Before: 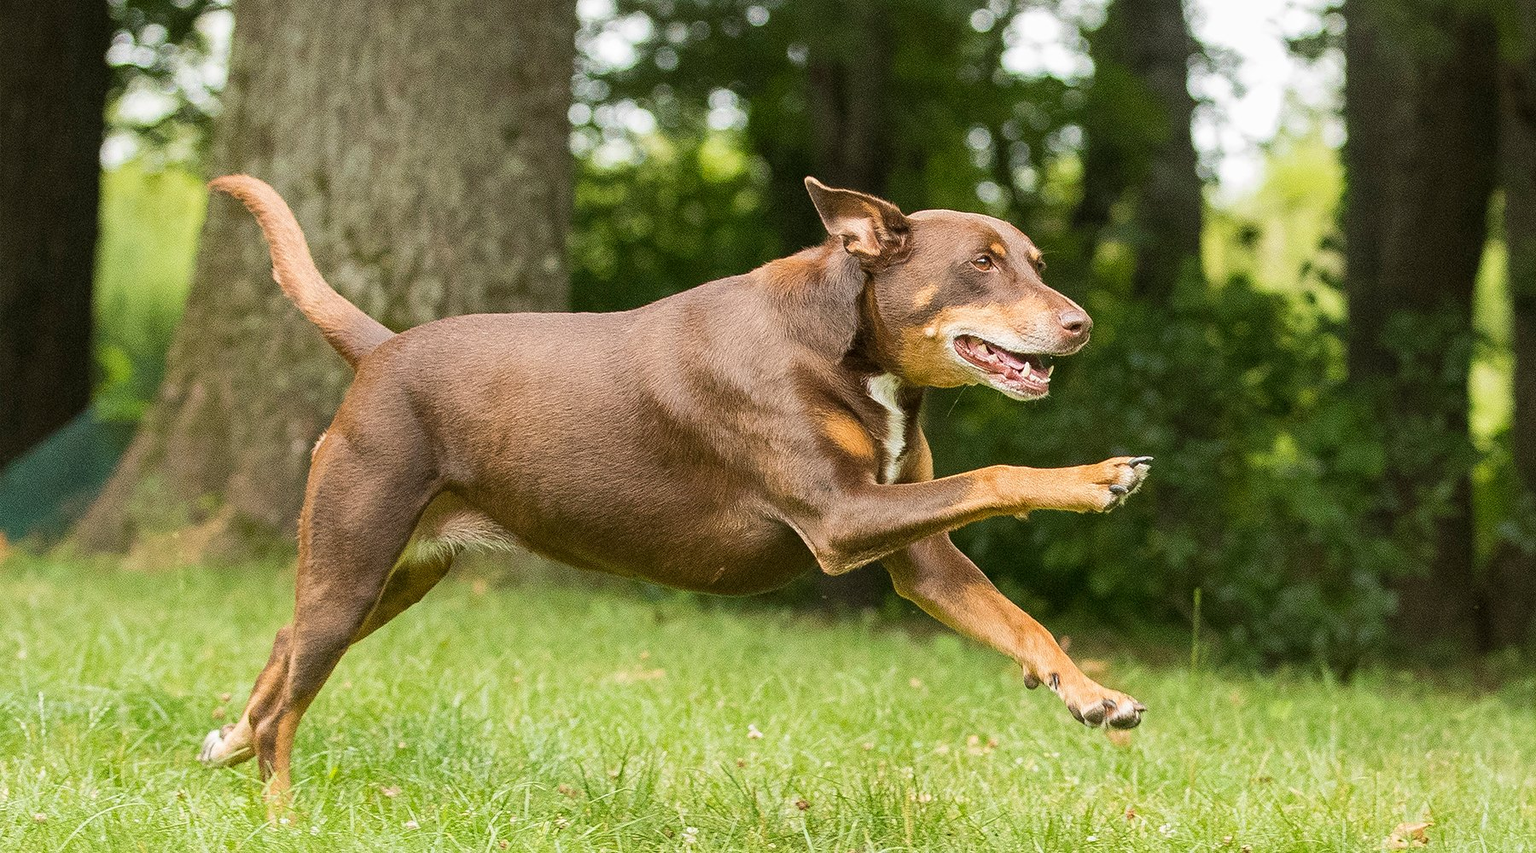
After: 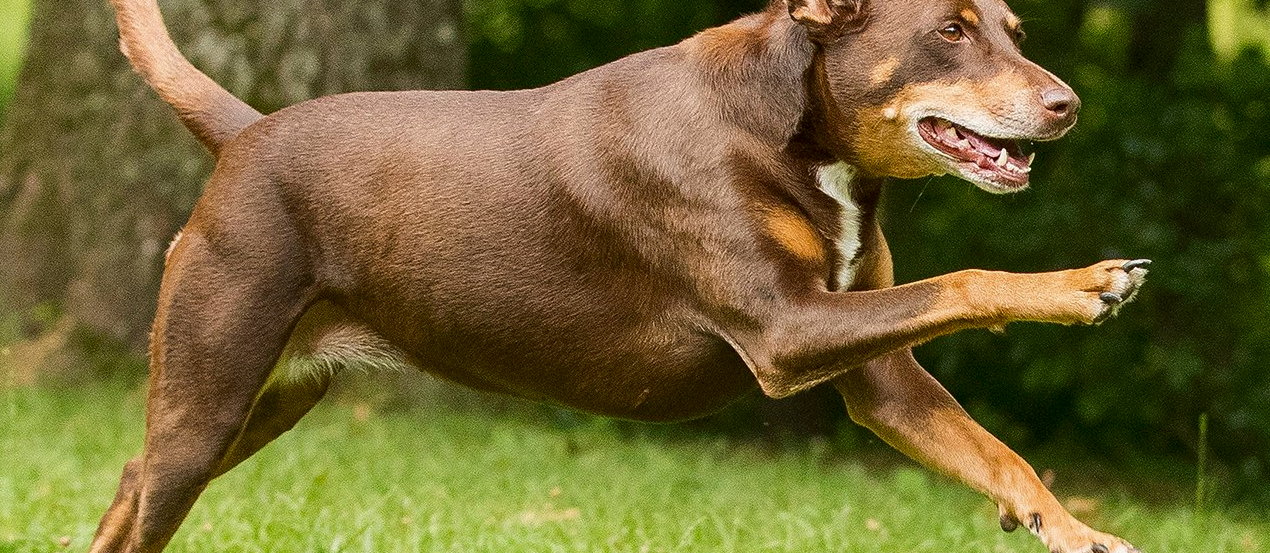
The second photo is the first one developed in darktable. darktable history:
crop: left 11.123%, top 27.61%, right 18.3%, bottom 17.034%
contrast brightness saturation: contrast 0.07, brightness -0.13, saturation 0.06
